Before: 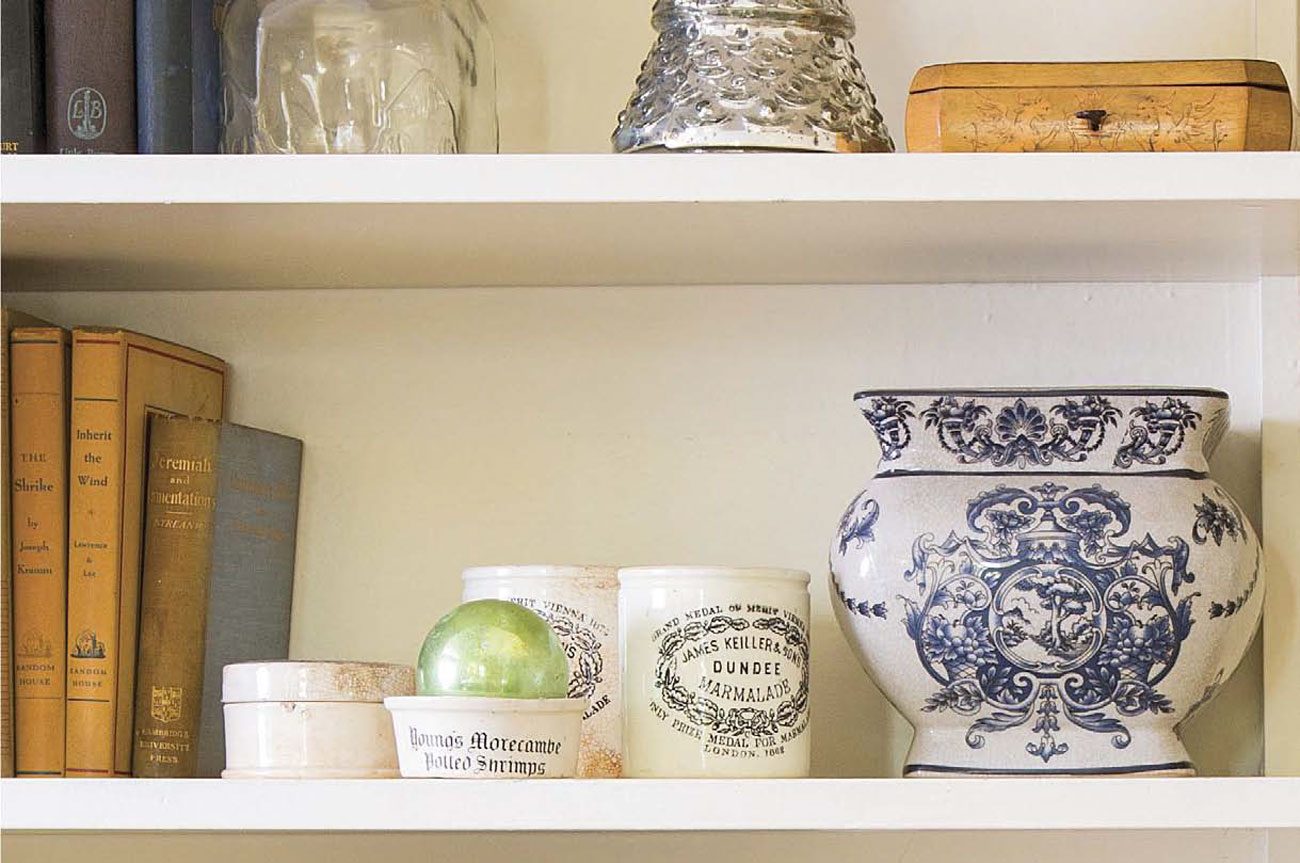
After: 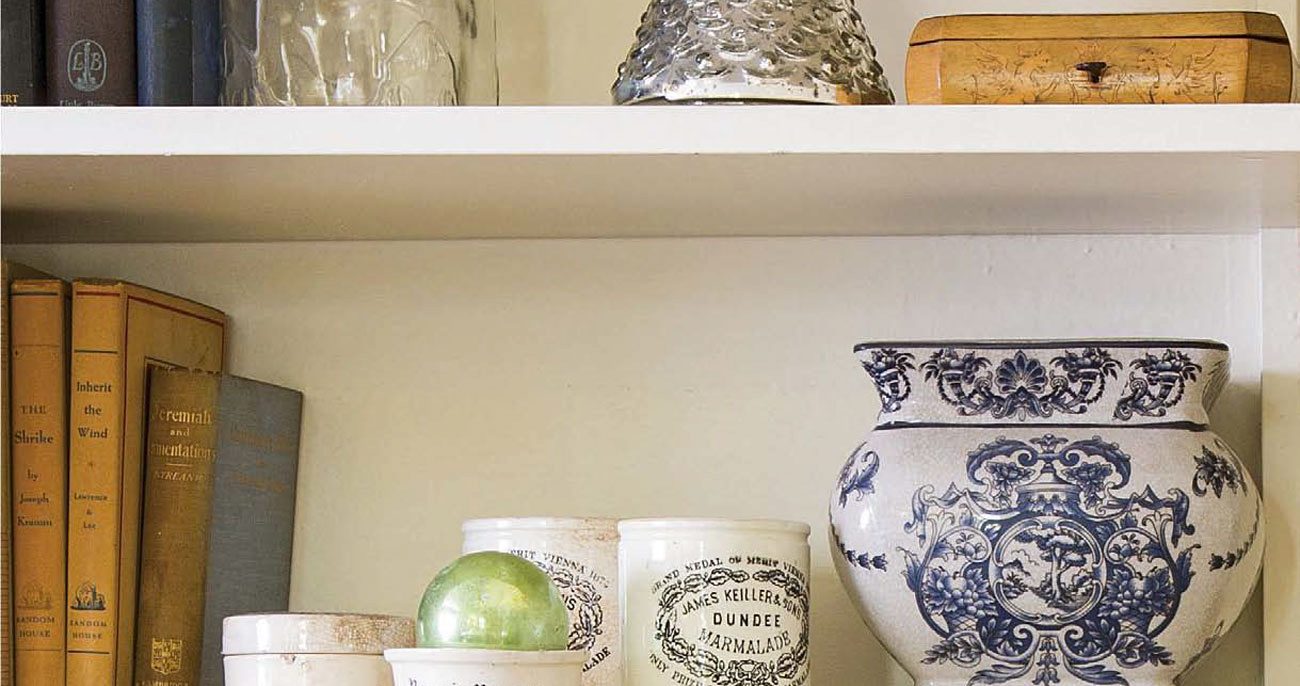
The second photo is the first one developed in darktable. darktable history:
crop and rotate: top 5.653%, bottom 14.762%
contrast brightness saturation: brightness -0.094
